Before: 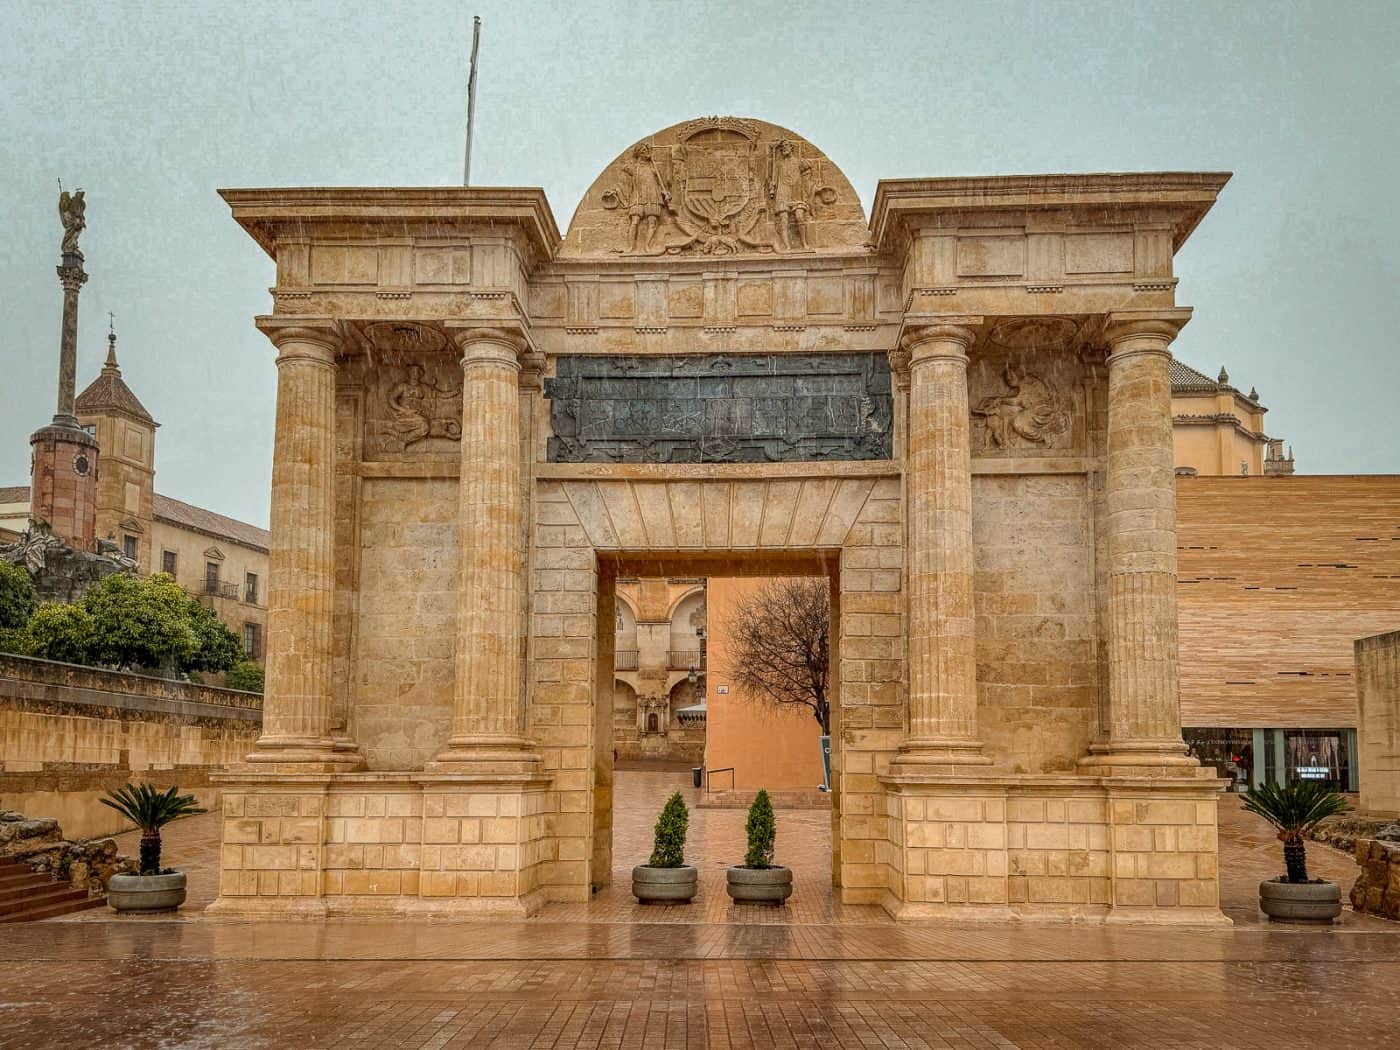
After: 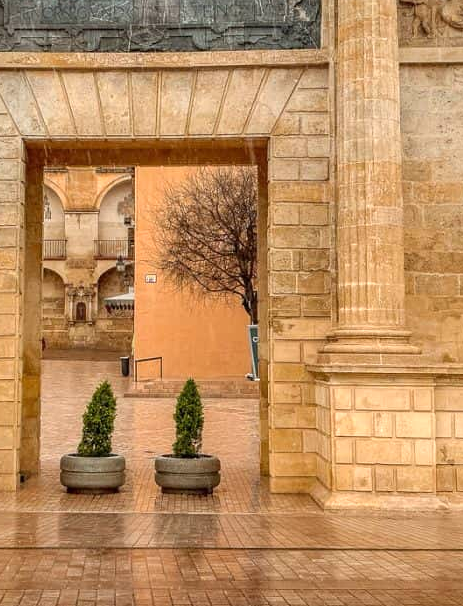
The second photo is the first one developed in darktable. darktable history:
crop: left 40.878%, top 39.176%, right 25.993%, bottom 3.081%
exposure: exposure 0.485 EV, compensate highlight preservation false
